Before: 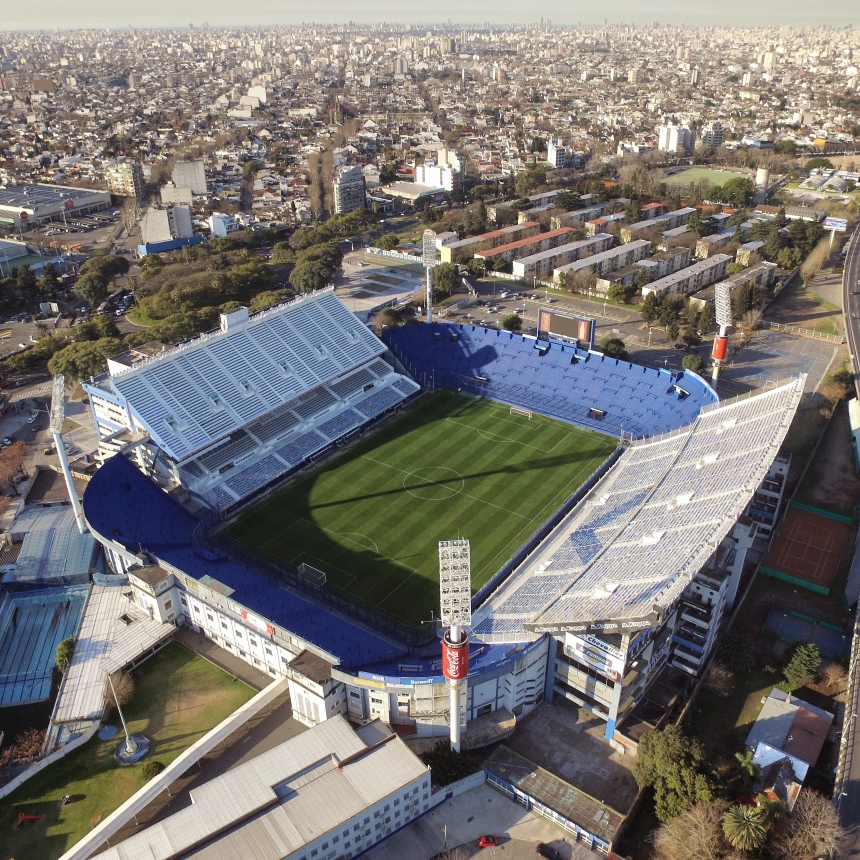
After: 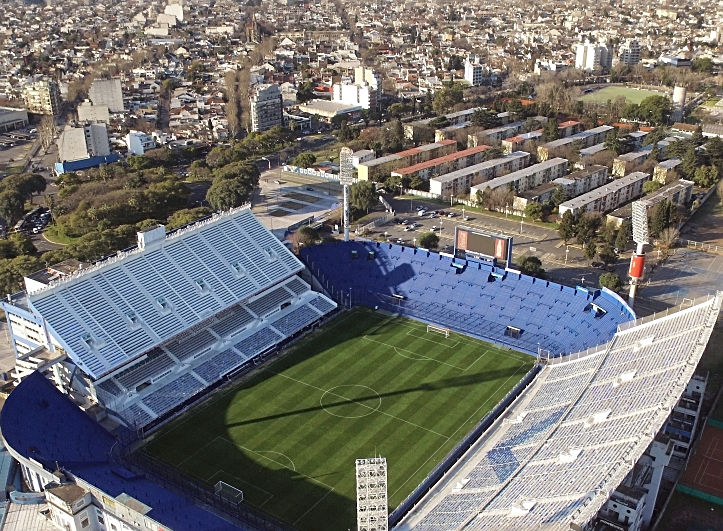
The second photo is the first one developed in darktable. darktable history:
sharpen: on, module defaults
crop and rotate: left 9.67%, top 9.606%, right 6.16%, bottom 28.544%
